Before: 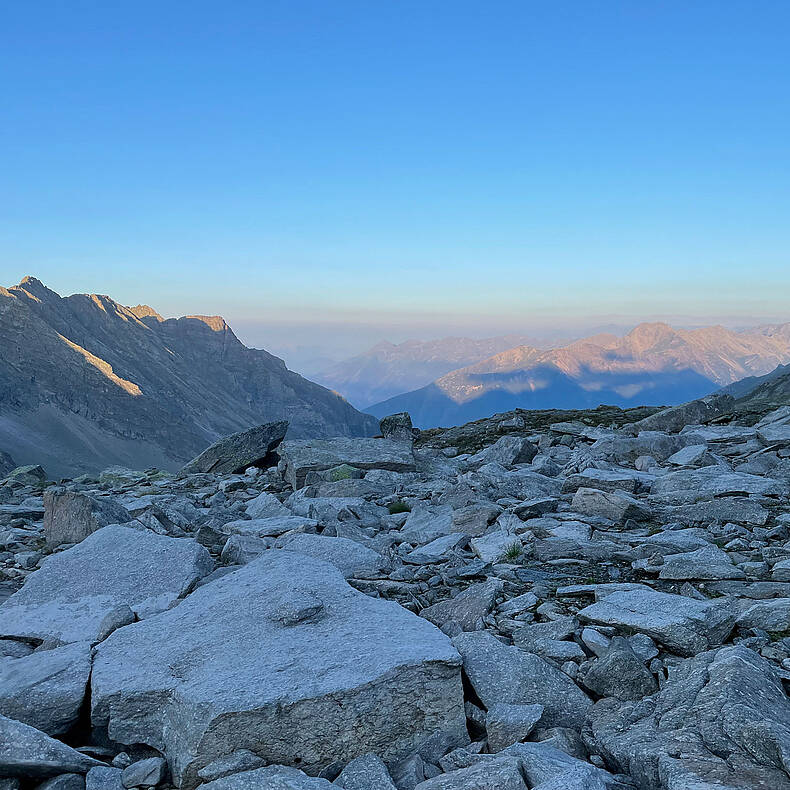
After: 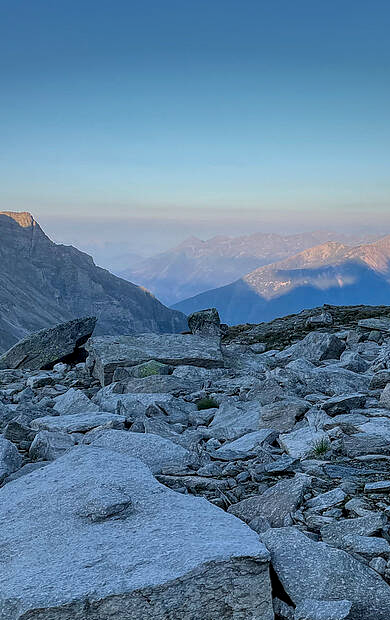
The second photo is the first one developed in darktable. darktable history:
local contrast: on, module defaults
vignetting: fall-off start 97.52%, fall-off radius 100%, brightness -0.574, saturation 0, center (-0.027, 0.404), width/height ratio 1.368, unbound false
crop and rotate: angle 0.02°, left 24.353%, top 13.219%, right 26.156%, bottom 8.224%
